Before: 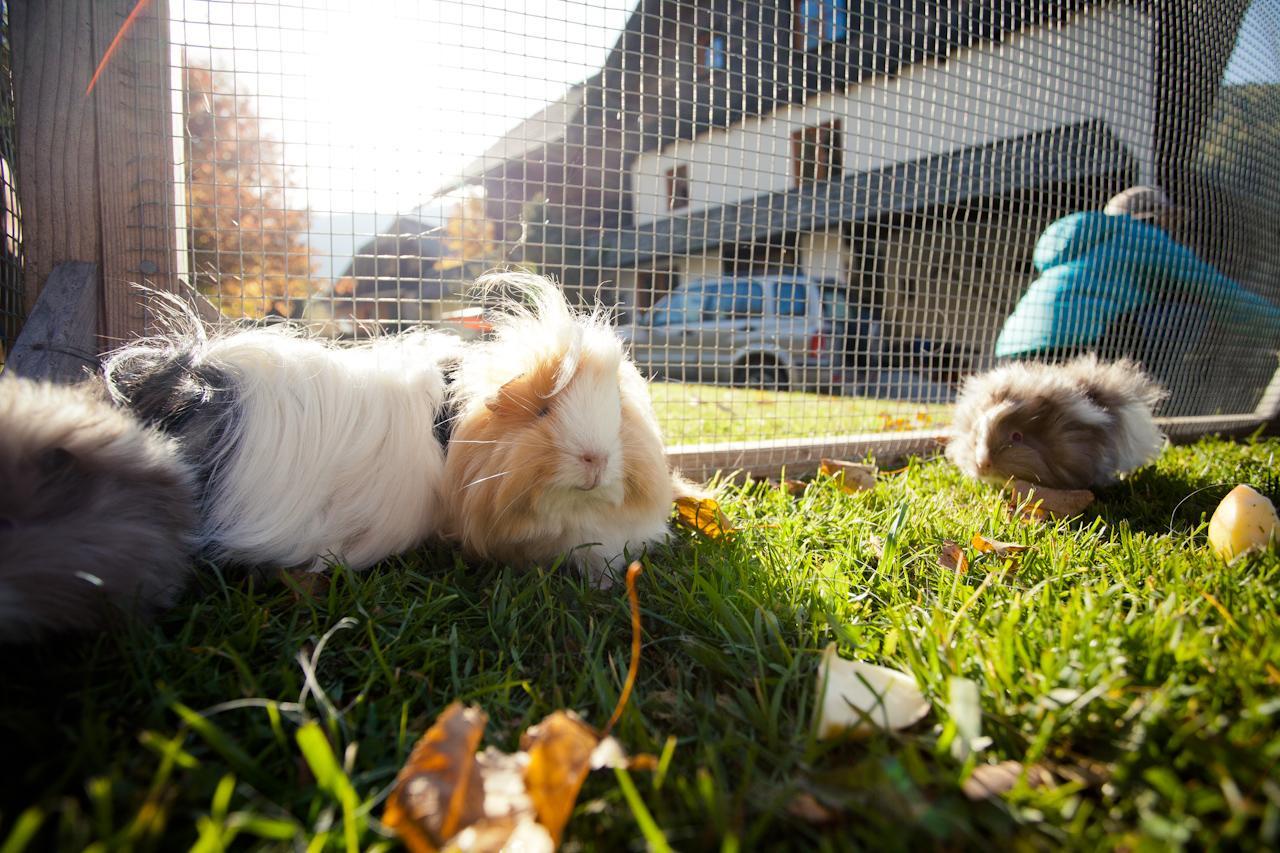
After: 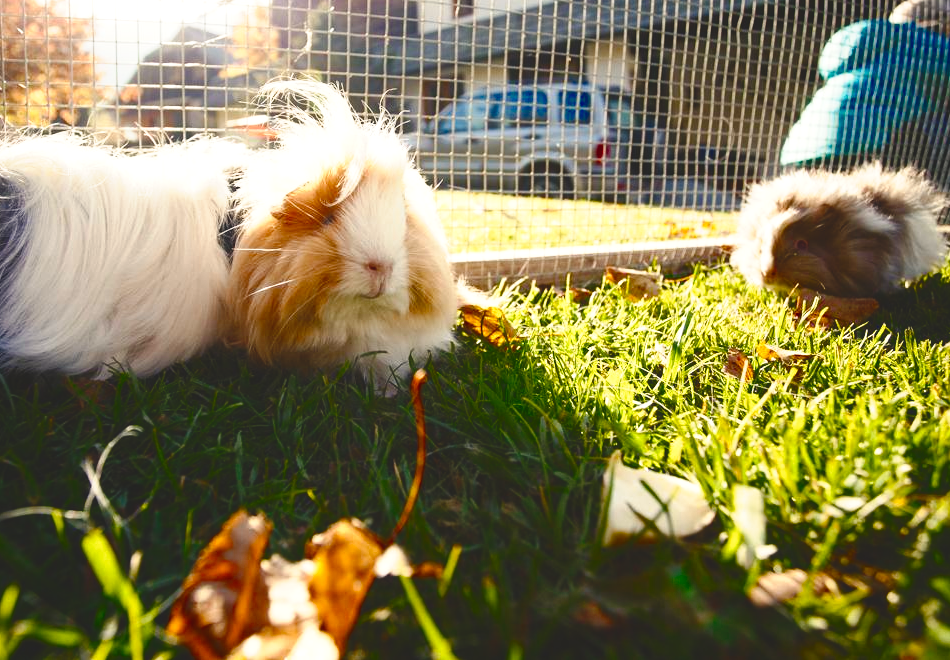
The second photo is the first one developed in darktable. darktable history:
contrast brightness saturation: brightness -0.09
exposure: black level correction -0.04, exposure 0.063 EV, compensate highlight preservation false
crop: left 16.846%, top 22.534%, right 8.917%
tone curve: curves: ch0 [(0.003, 0.029) (0.037, 0.036) (0.149, 0.117) (0.297, 0.318) (0.422, 0.474) (0.531, 0.6) (0.743, 0.809) (0.889, 0.941) (1, 0.98)]; ch1 [(0, 0) (0.305, 0.325) (0.453, 0.437) (0.482, 0.479) (0.501, 0.5) (0.506, 0.503) (0.564, 0.578) (0.587, 0.625) (0.666, 0.727) (1, 1)]; ch2 [(0, 0) (0.323, 0.277) (0.408, 0.399) (0.45, 0.48) (0.499, 0.502) (0.512, 0.523) (0.57, 0.595) (0.653, 0.671) (0.768, 0.744) (1, 1)], preserve colors none
color balance rgb: highlights gain › chroma 2.984%, highlights gain › hue 77.75°, perceptual saturation grading › global saturation 20%, perceptual saturation grading › highlights -24.787%, perceptual saturation grading › shadows 50.028%, perceptual brilliance grading › highlights 16.335%, perceptual brilliance grading › shadows -13.803%, global vibrance 16.483%, saturation formula JzAzBz (2021)
